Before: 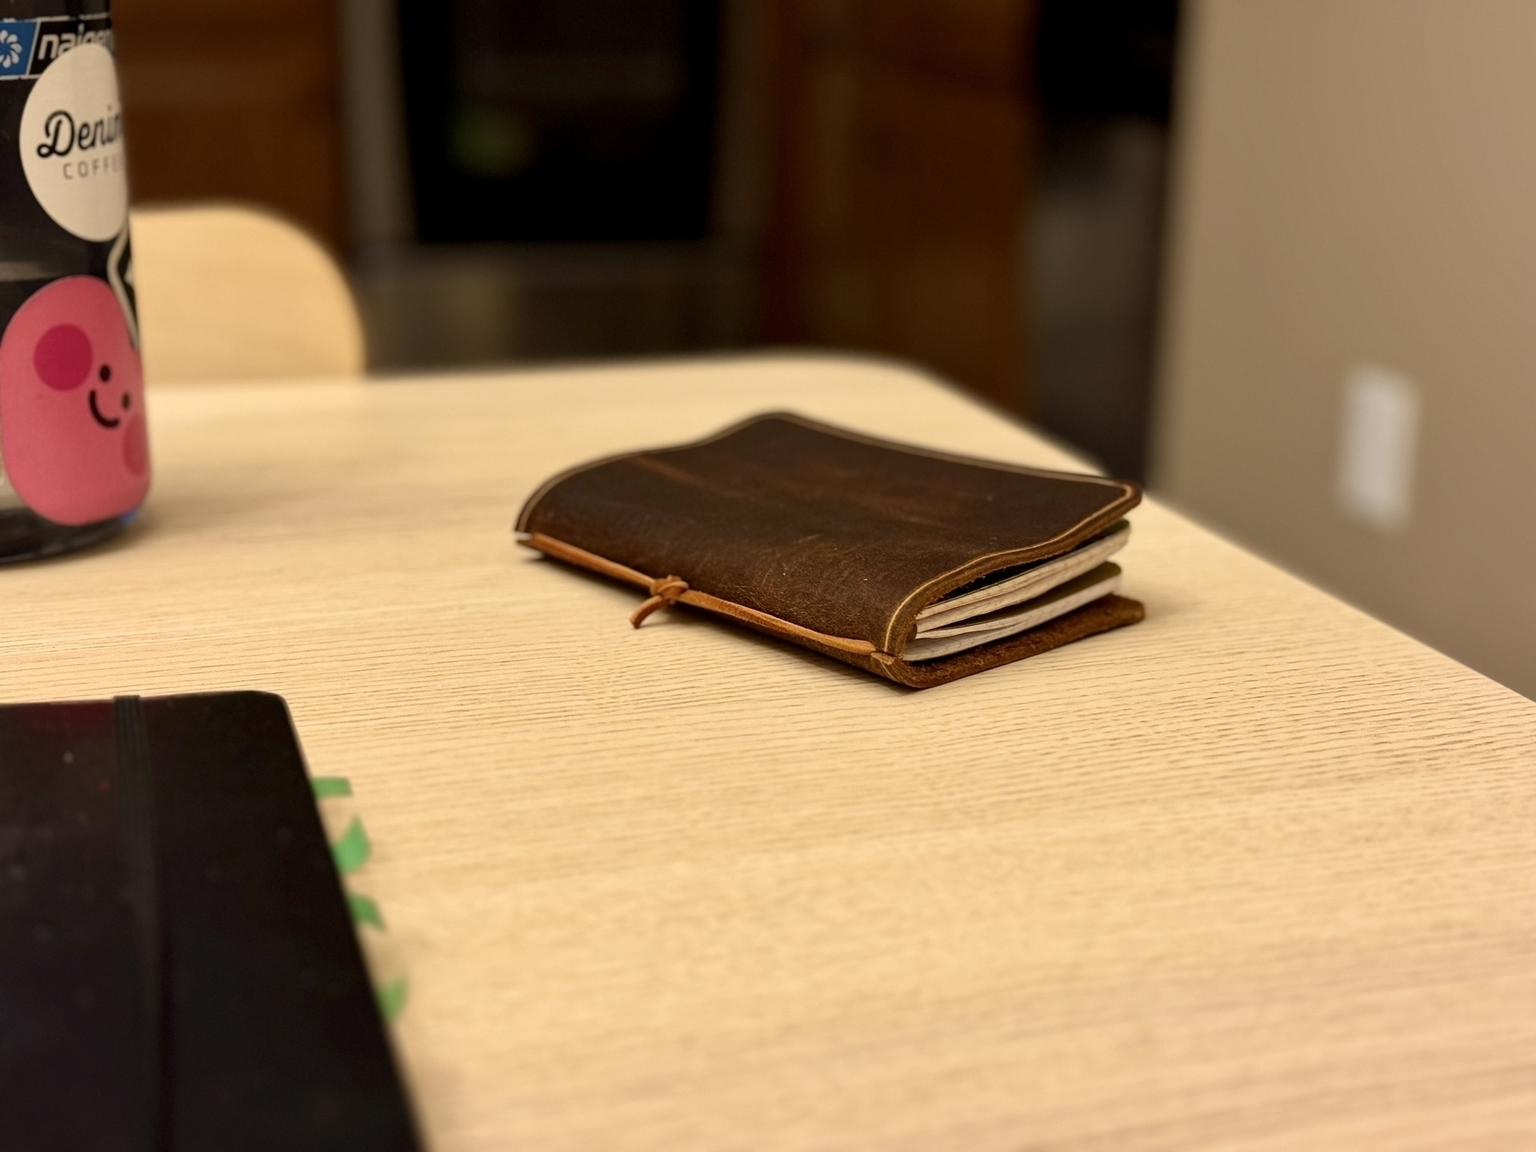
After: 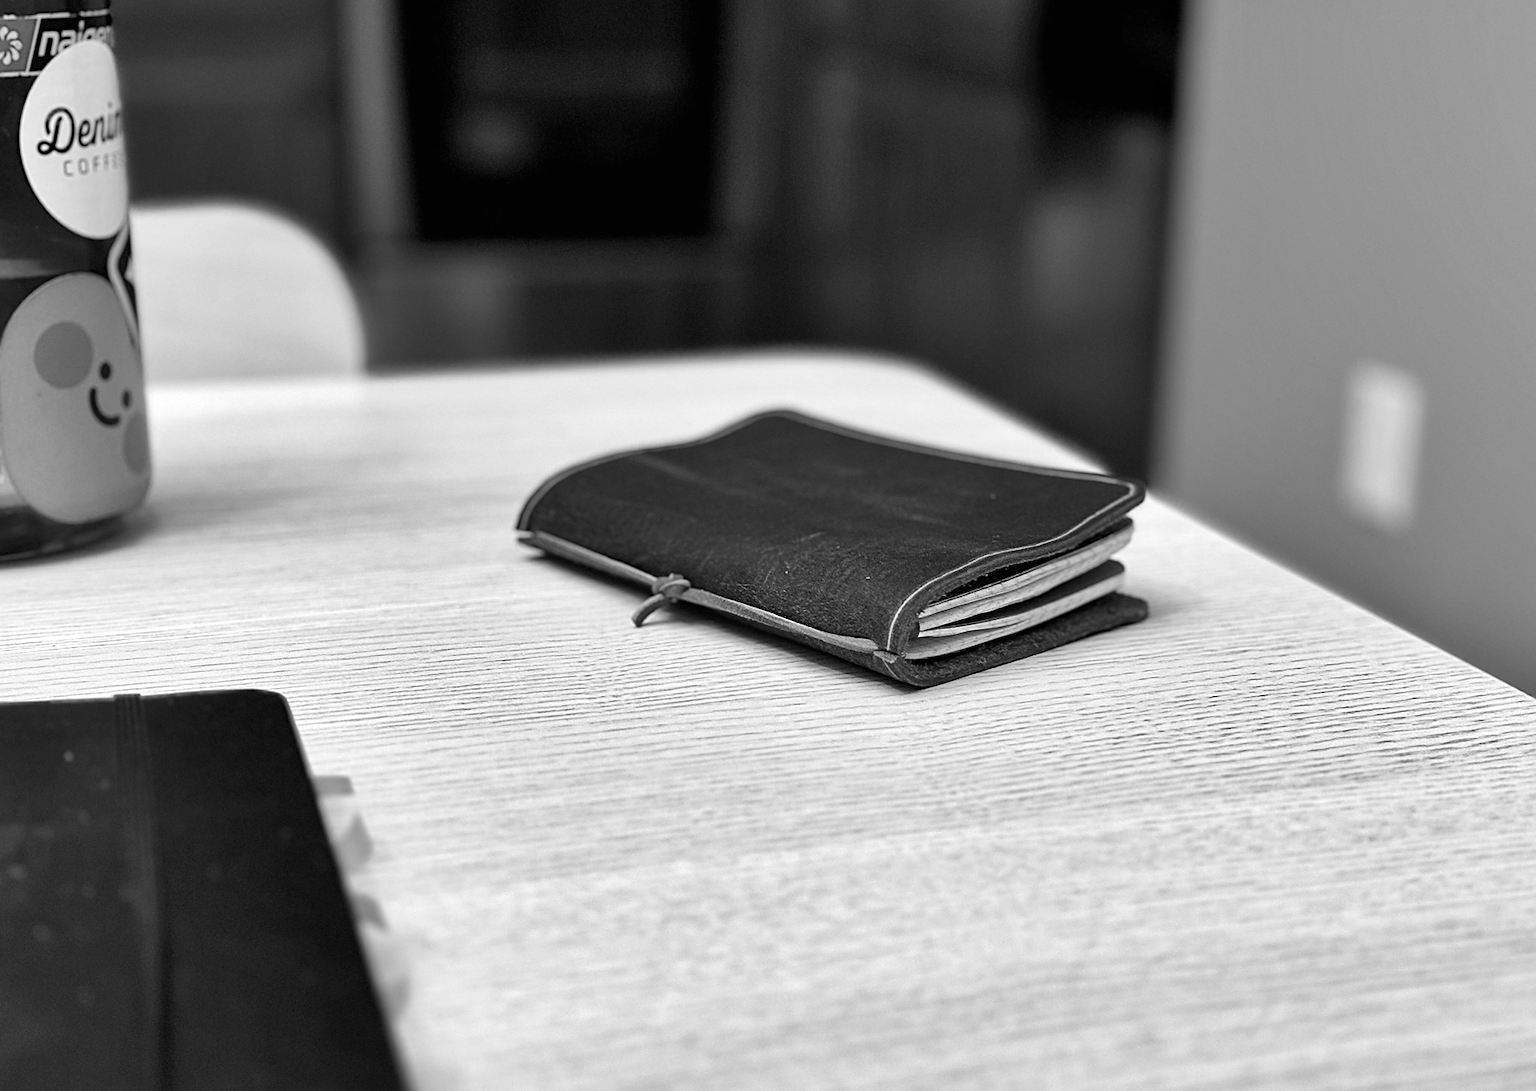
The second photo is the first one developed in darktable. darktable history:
exposure: black level correction 0, exposure 0.704 EV, compensate exposure bias true, compensate highlight preservation false
color balance rgb: perceptual saturation grading › global saturation 19.777%
shadows and highlights: soften with gaussian
crop: top 0.341%, right 0.262%, bottom 5.099%
color calibration: output gray [0.18, 0.41, 0.41, 0], illuminant same as pipeline (D50), adaptation XYZ, x 0.345, y 0.359, temperature 5022.32 K
color correction: highlights a* -0.071, highlights b* 0.125
color zones: curves: ch1 [(0, 0.831) (0.08, 0.771) (0.157, 0.268) (0.241, 0.207) (0.562, -0.005) (0.714, -0.013) (0.876, 0.01) (1, 0.831)]
sharpen: on, module defaults
